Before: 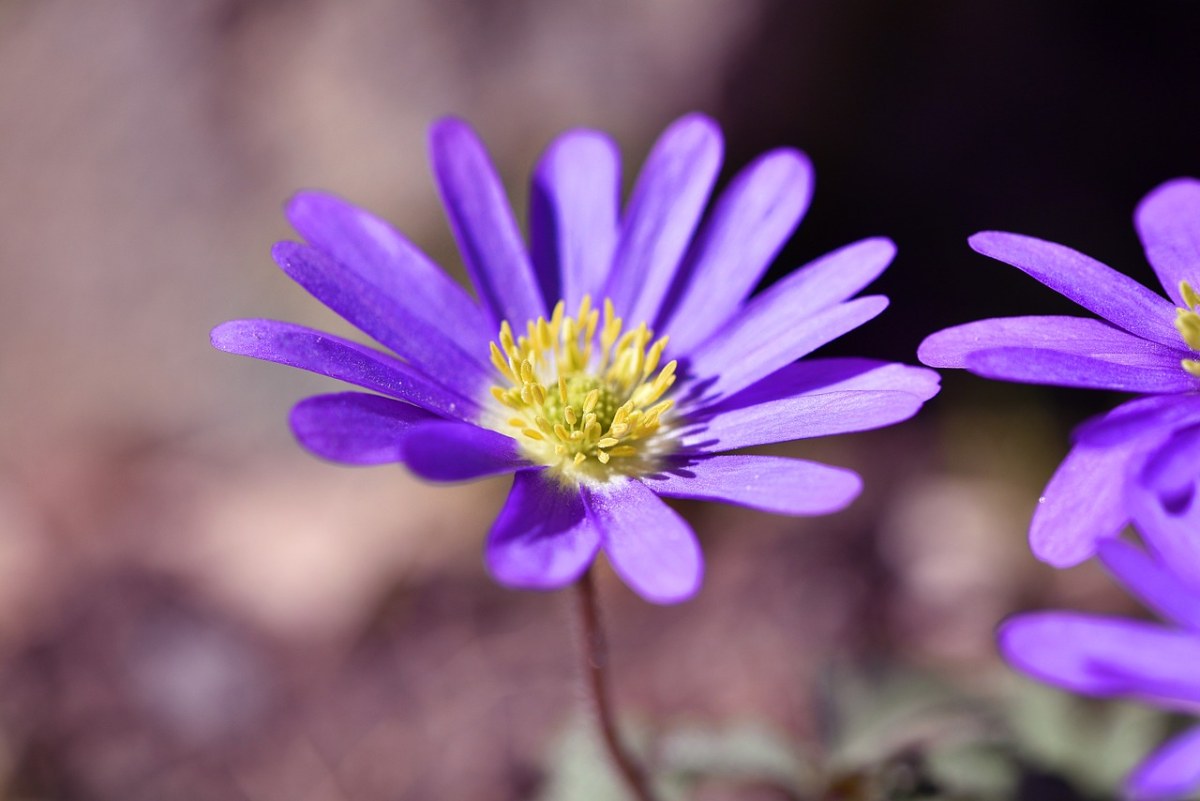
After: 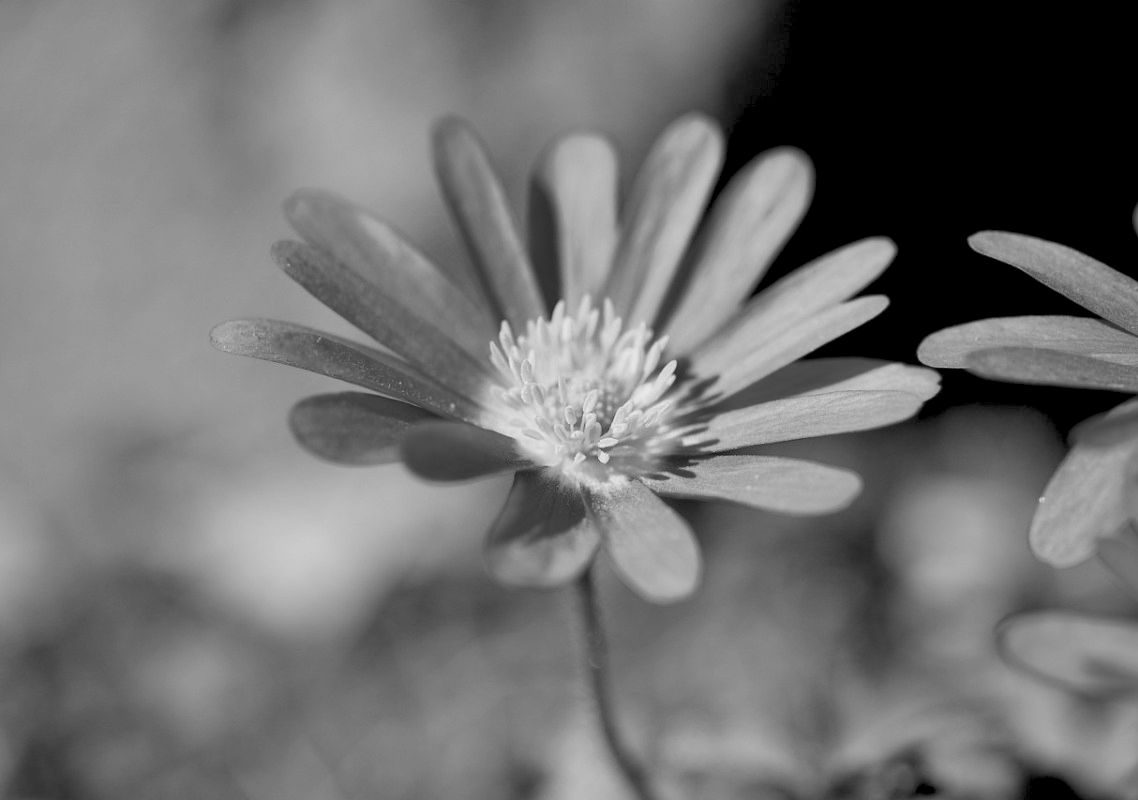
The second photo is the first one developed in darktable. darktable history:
crop and rotate: right 5.167%
rgb levels: preserve colors sum RGB, levels [[0.038, 0.433, 0.934], [0, 0.5, 1], [0, 0.5, 1]]
monochrome: a 16.01, b -2.65, highlights 0.52
